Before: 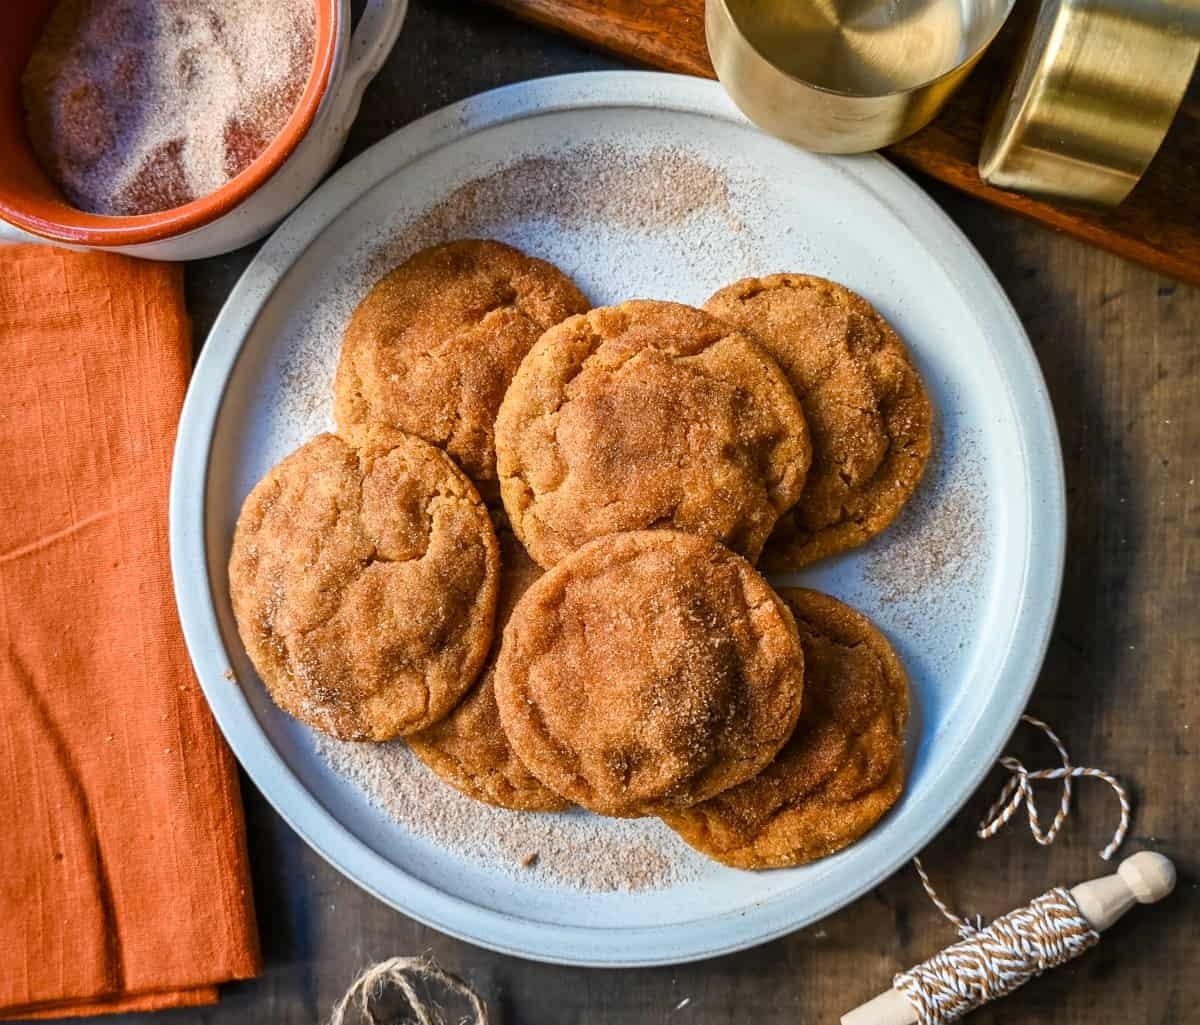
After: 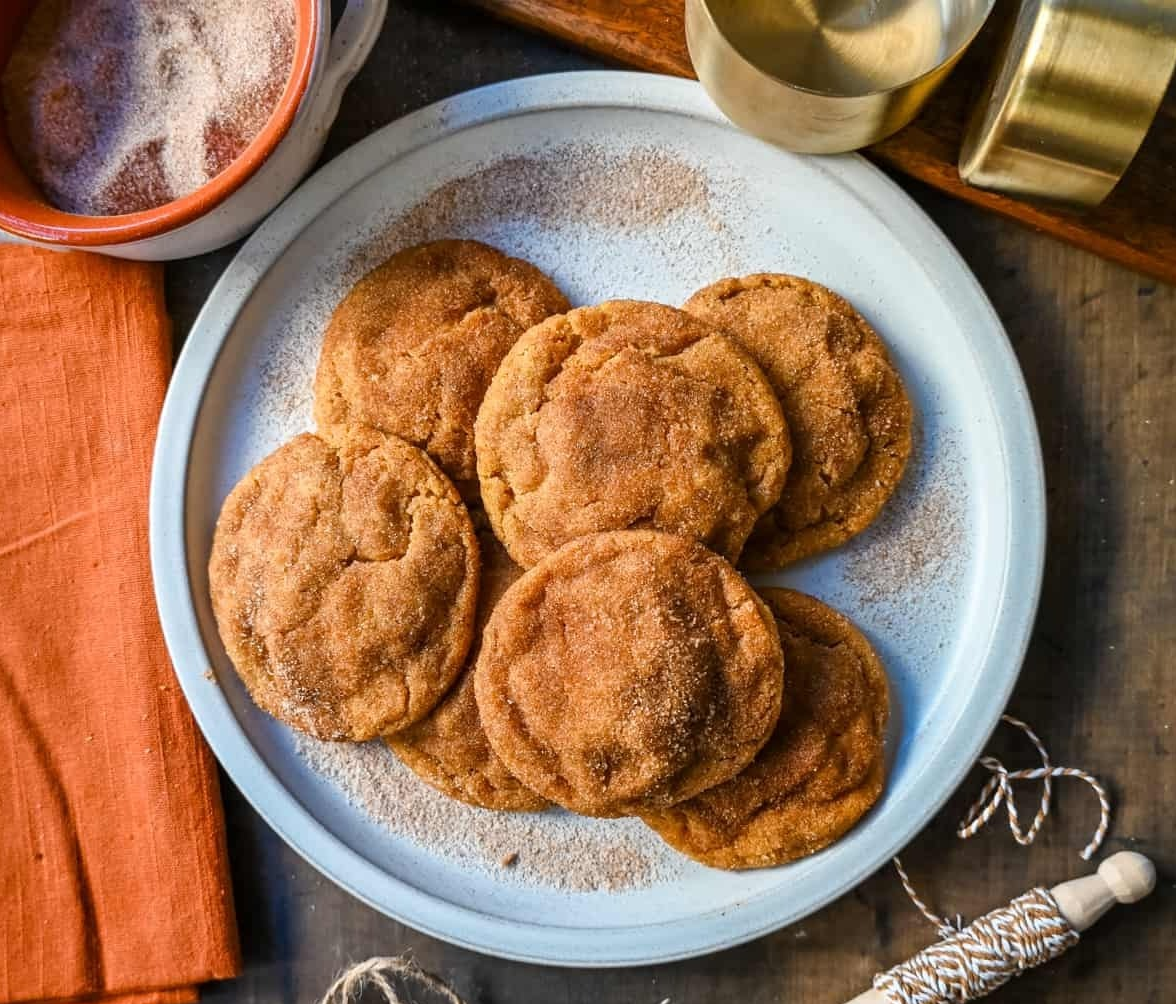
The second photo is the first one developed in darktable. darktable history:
crop: left 1.683%, right 0.266%, bottom 2.037%
